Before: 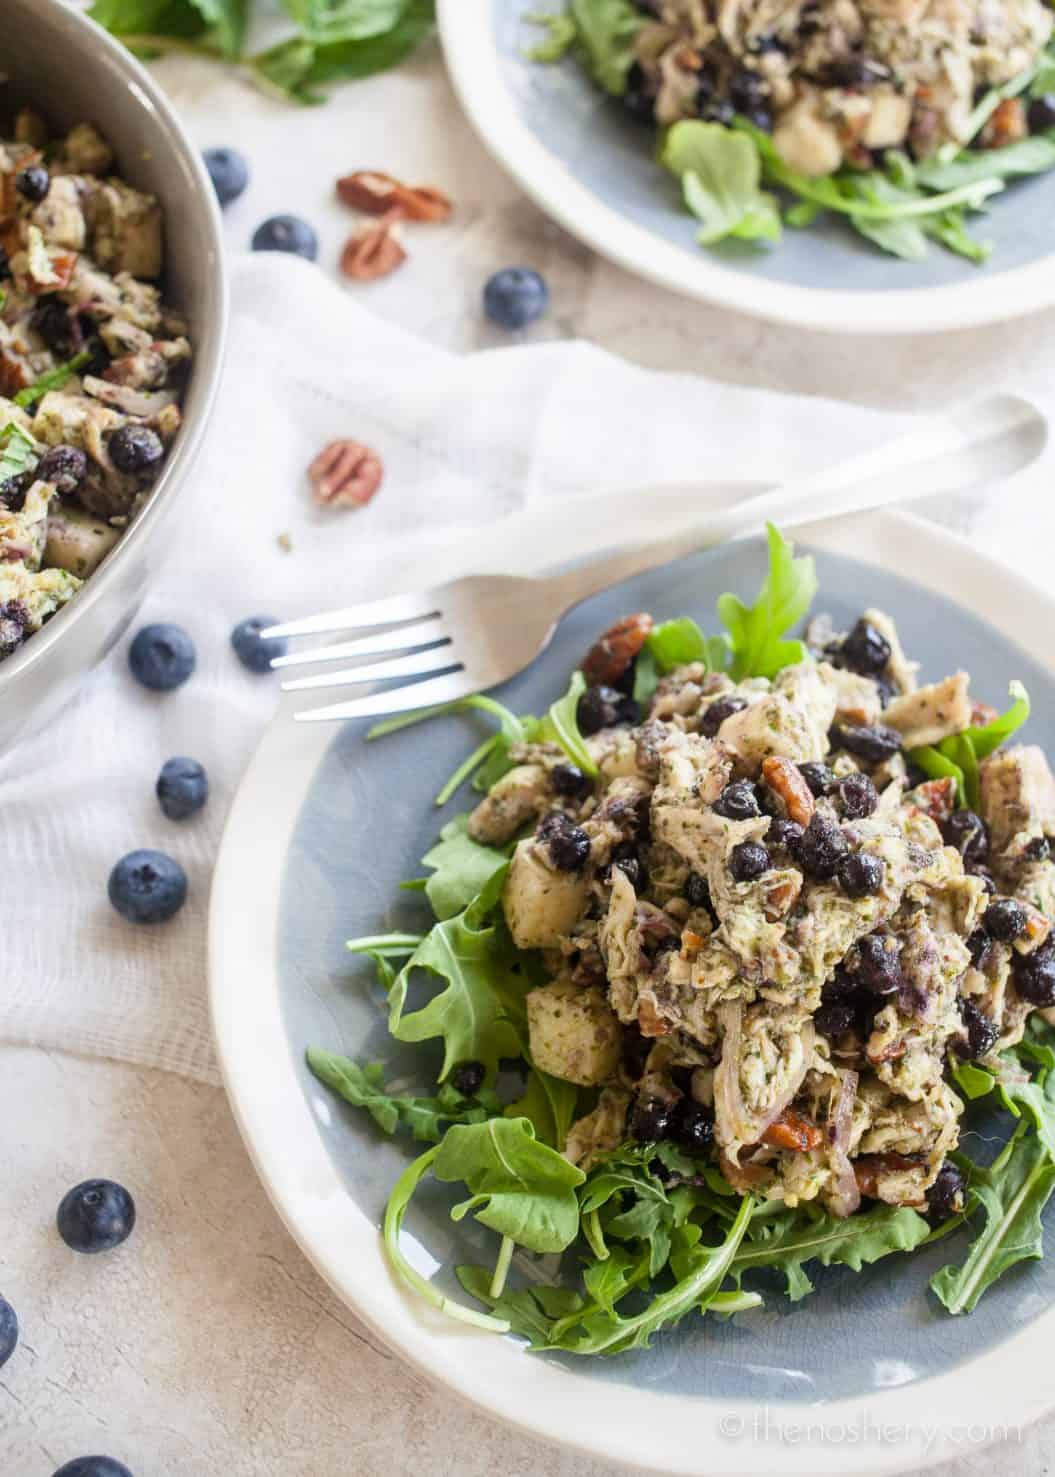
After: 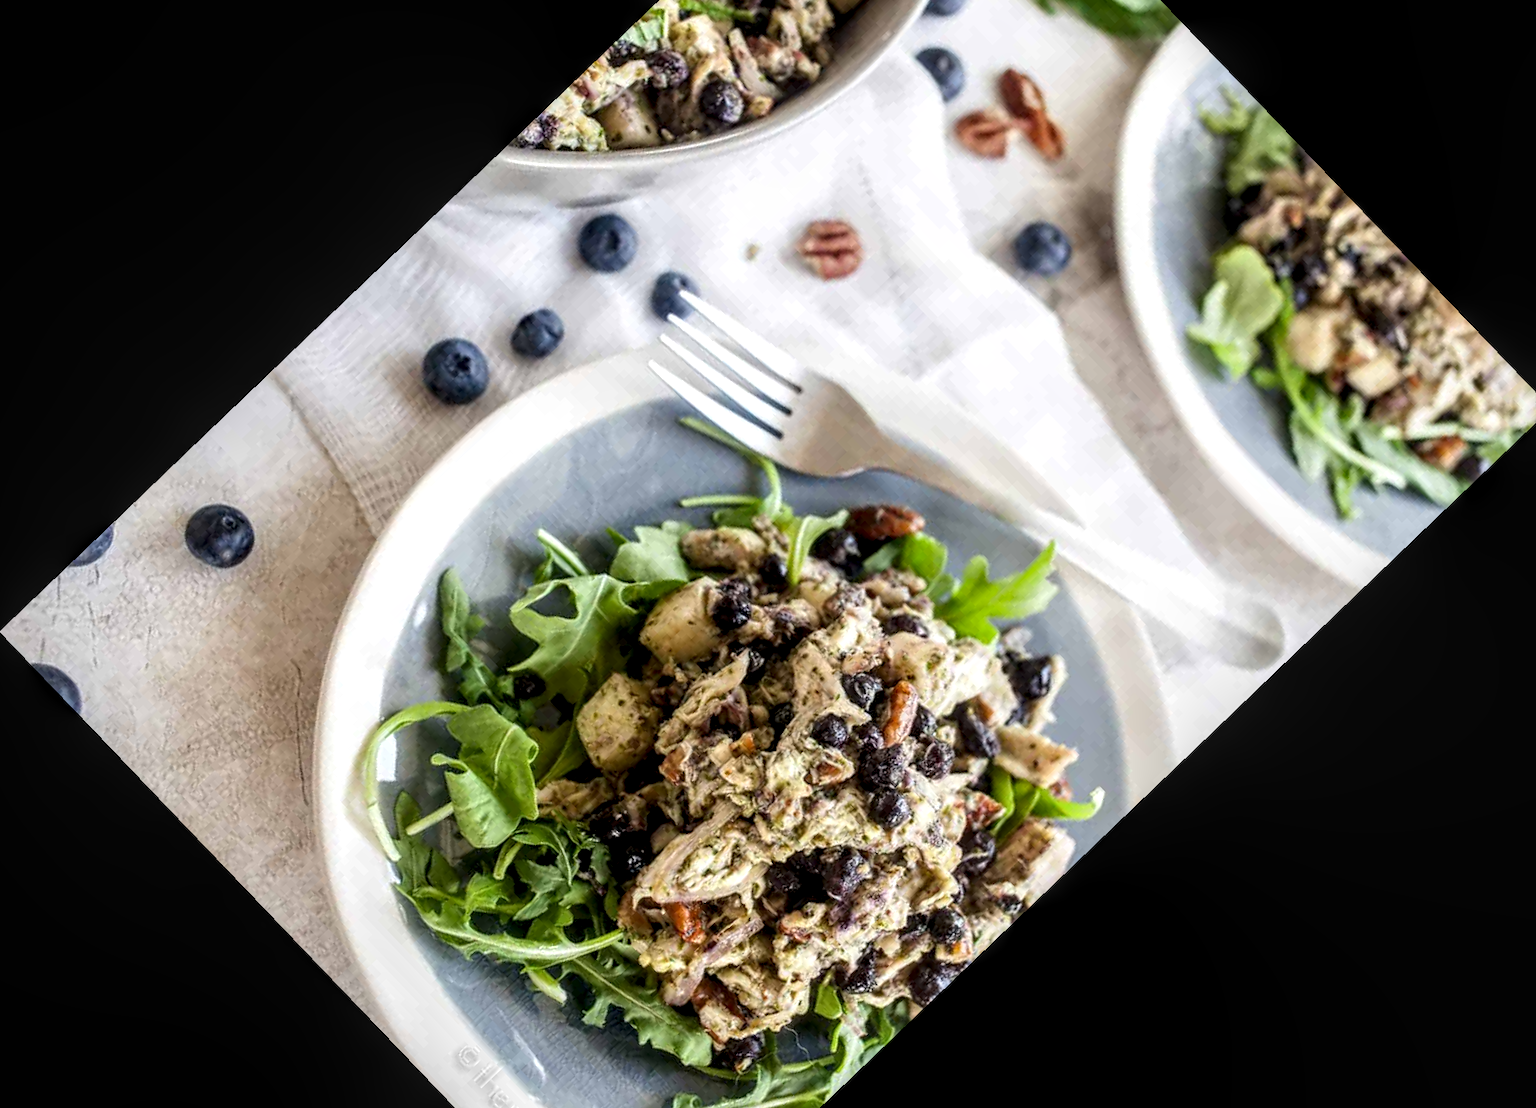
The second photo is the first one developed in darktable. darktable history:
local contrast: detail 160%
crop and rotate: angle -46.26°, top 16.234%, right 0.912%, bottom 11.704%
